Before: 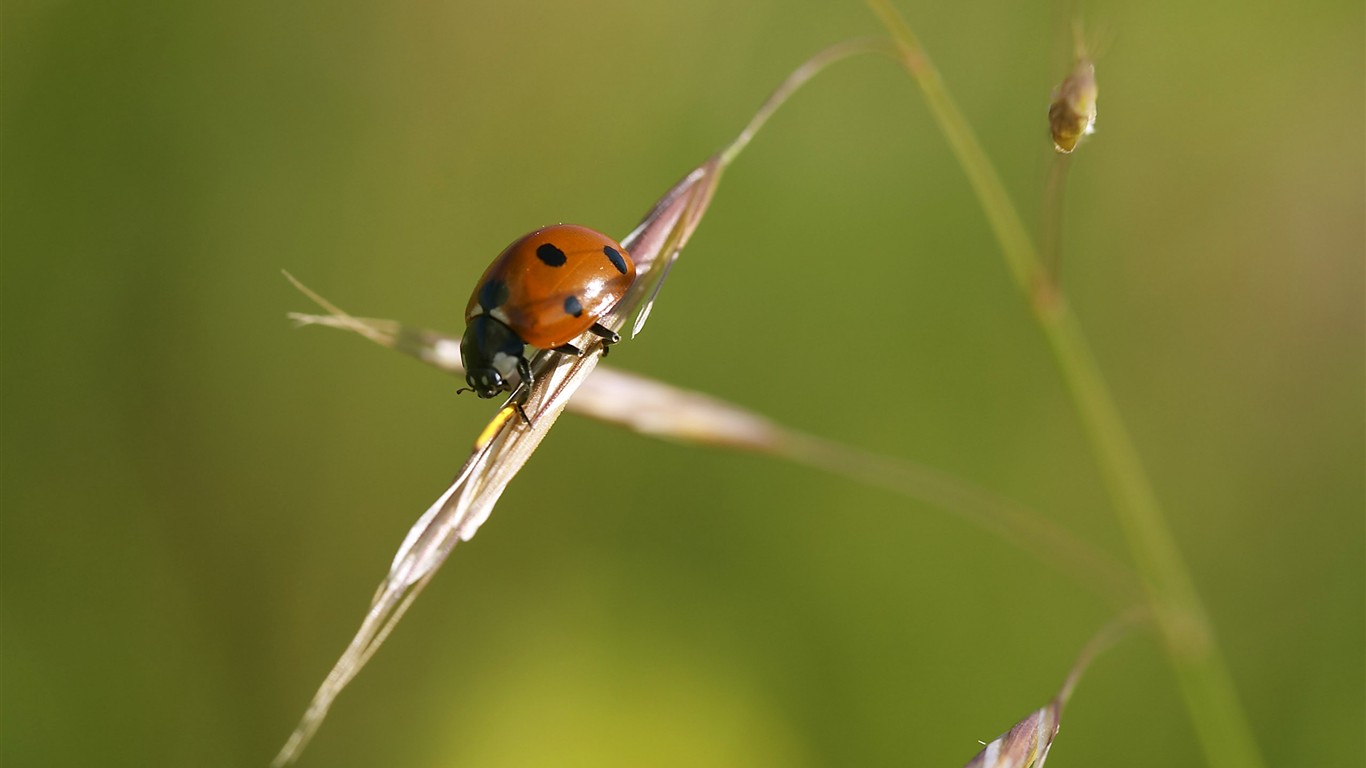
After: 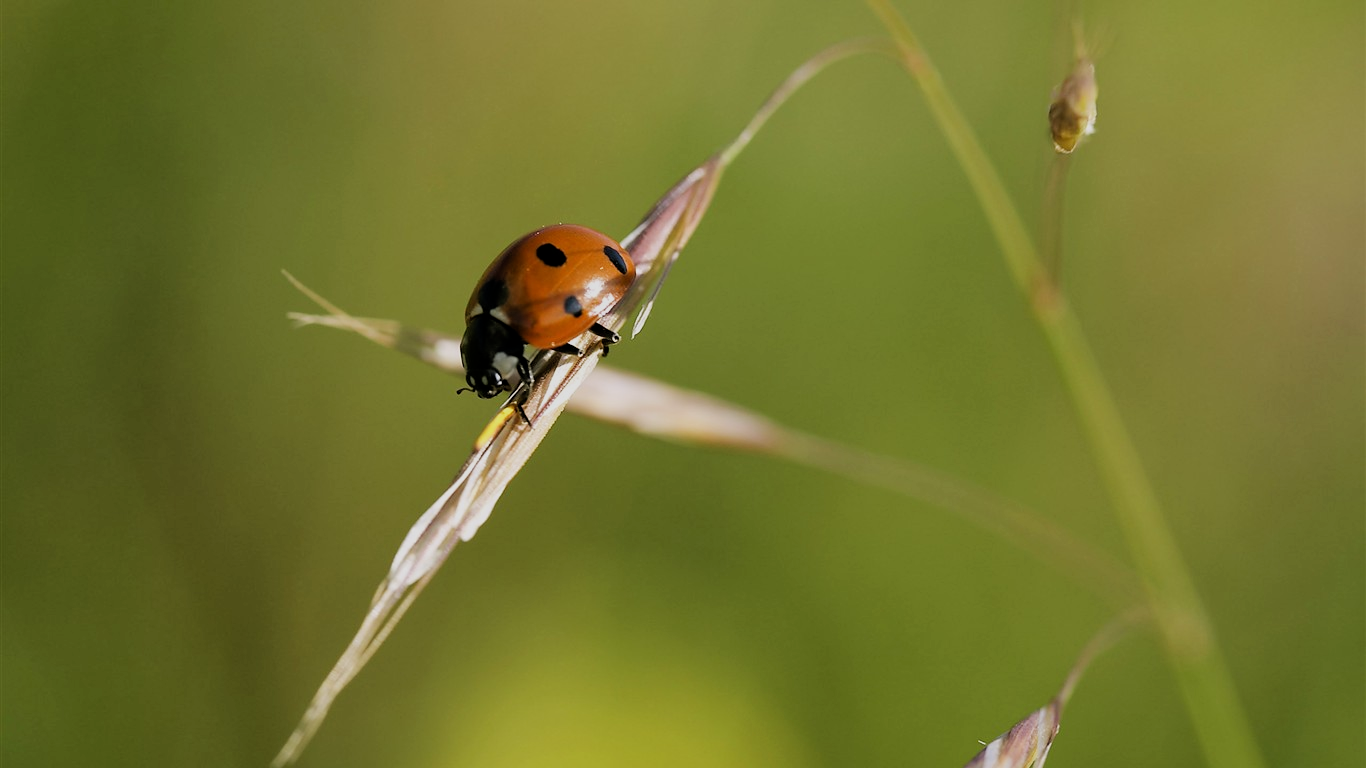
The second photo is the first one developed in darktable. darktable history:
local contrast: mode bilateral grid, contrast 9, coarseness 26, detail 115%, midtone range 0.2
filmic rgb: black relative exposure -5.03 EV, white relative exposure 3.99 EV, hardness 2.89, contrast 1.096, highlights saturation mix -21.25%
